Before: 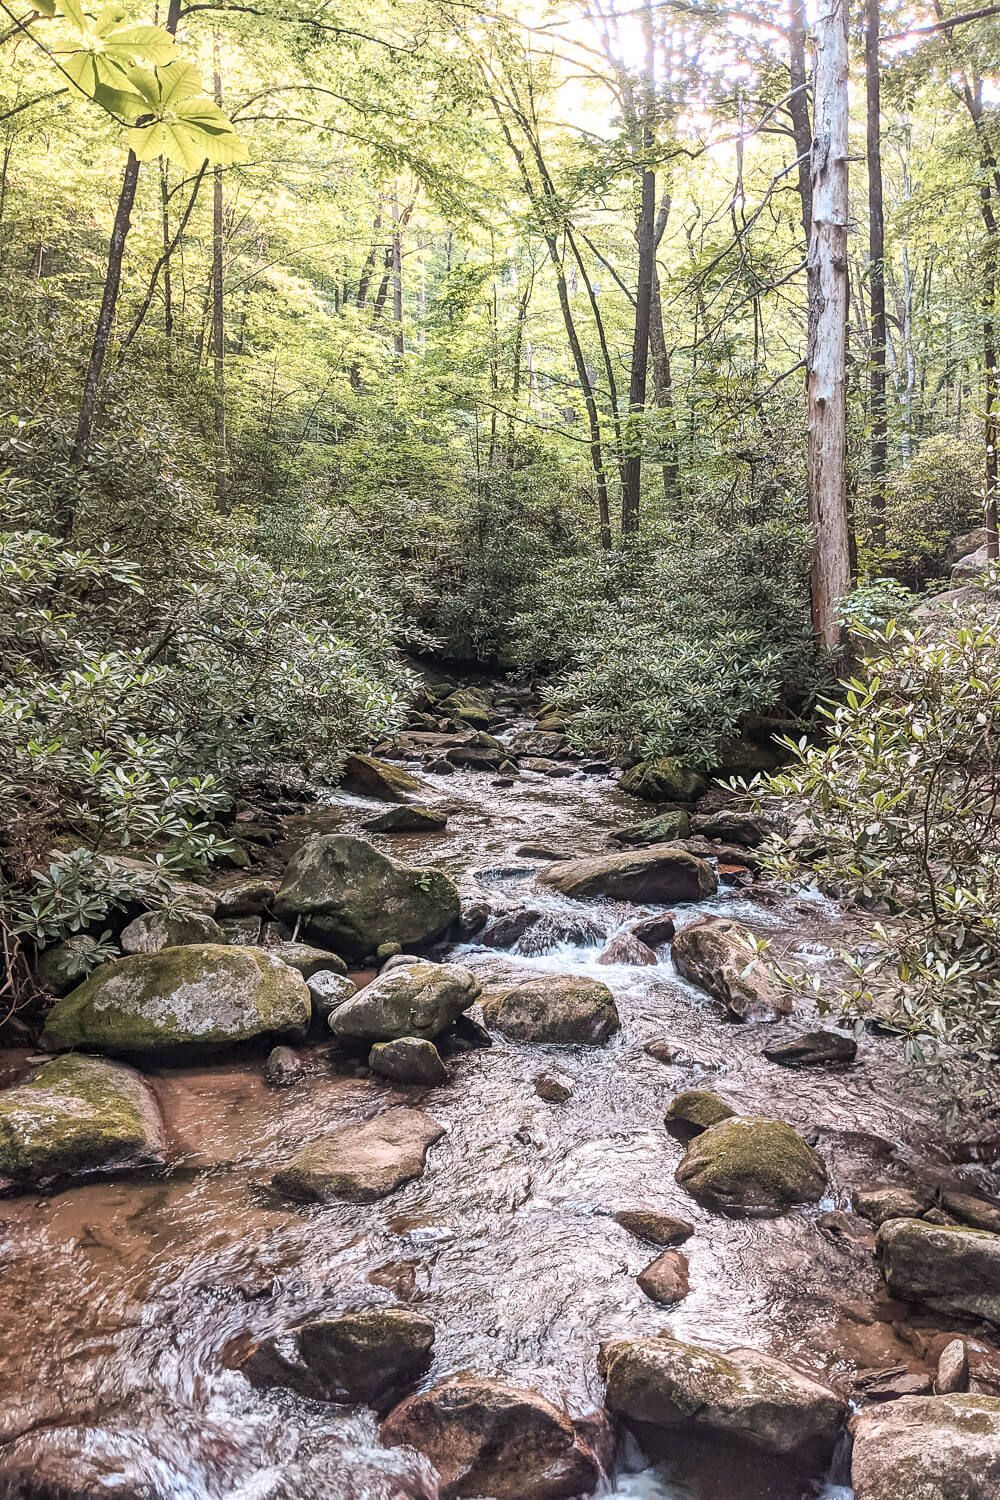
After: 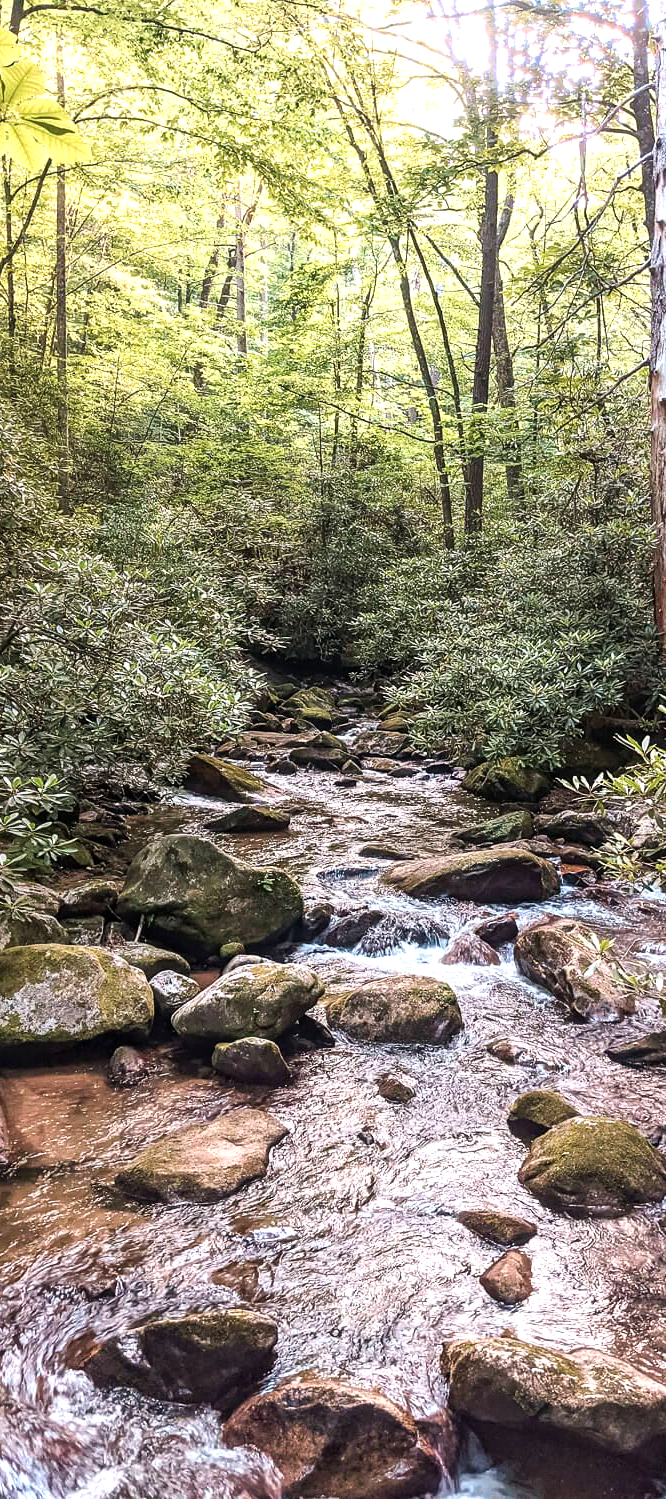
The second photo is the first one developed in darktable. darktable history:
crop and rotate: left 15.754%, right 17.579%
velvia: on, module defaults
color balance rgb: linear chroma grading › global chroma 10%, global vibrance 10%, contrast 15%, saturation formula JzAzBz (2021)
exposure: compensate highlight preservation false
